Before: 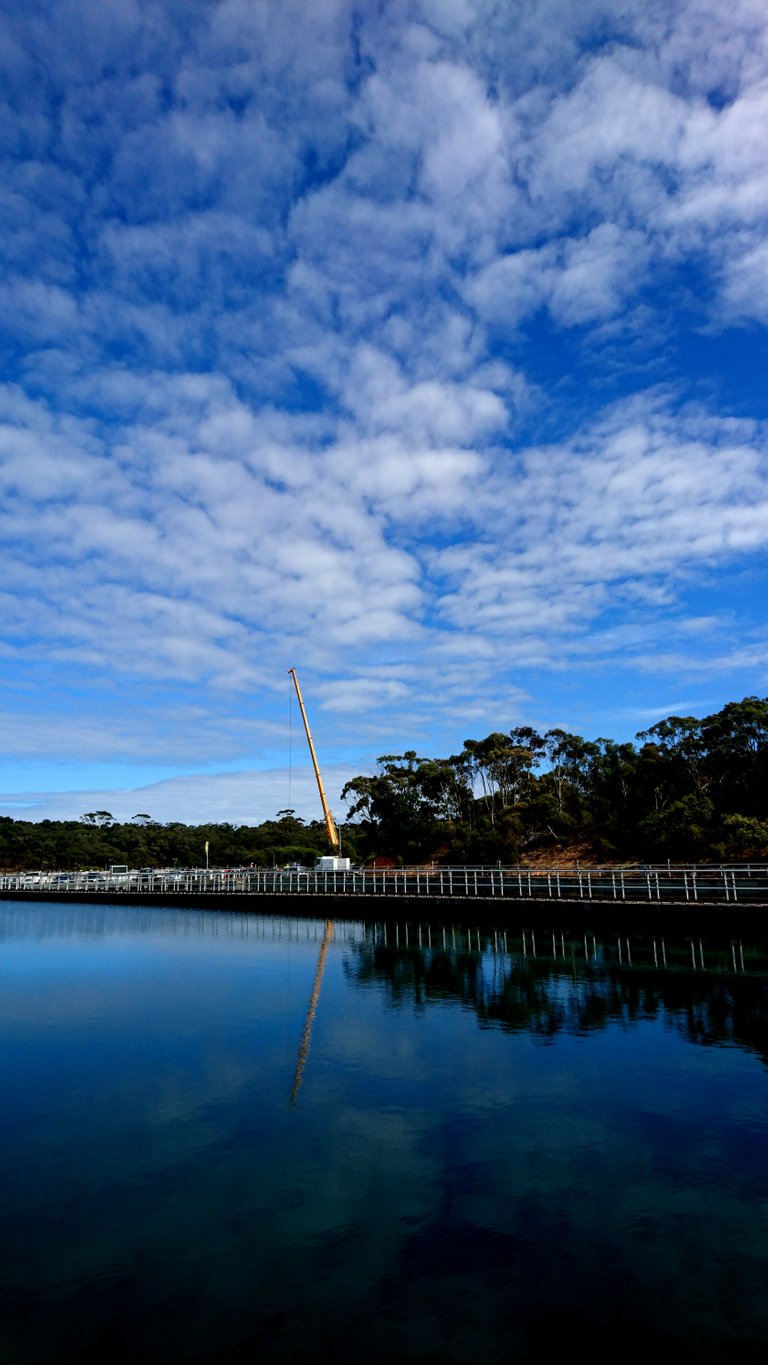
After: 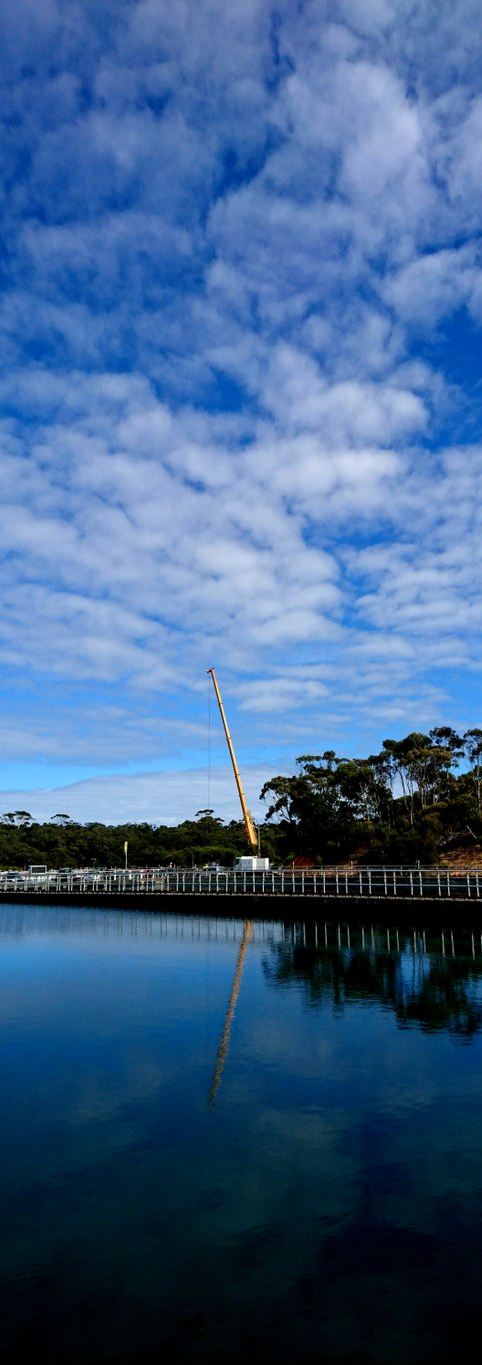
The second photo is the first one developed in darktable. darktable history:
crop: left 10.644%, right 26.528%
color balance rgb: global vibrance 10%
